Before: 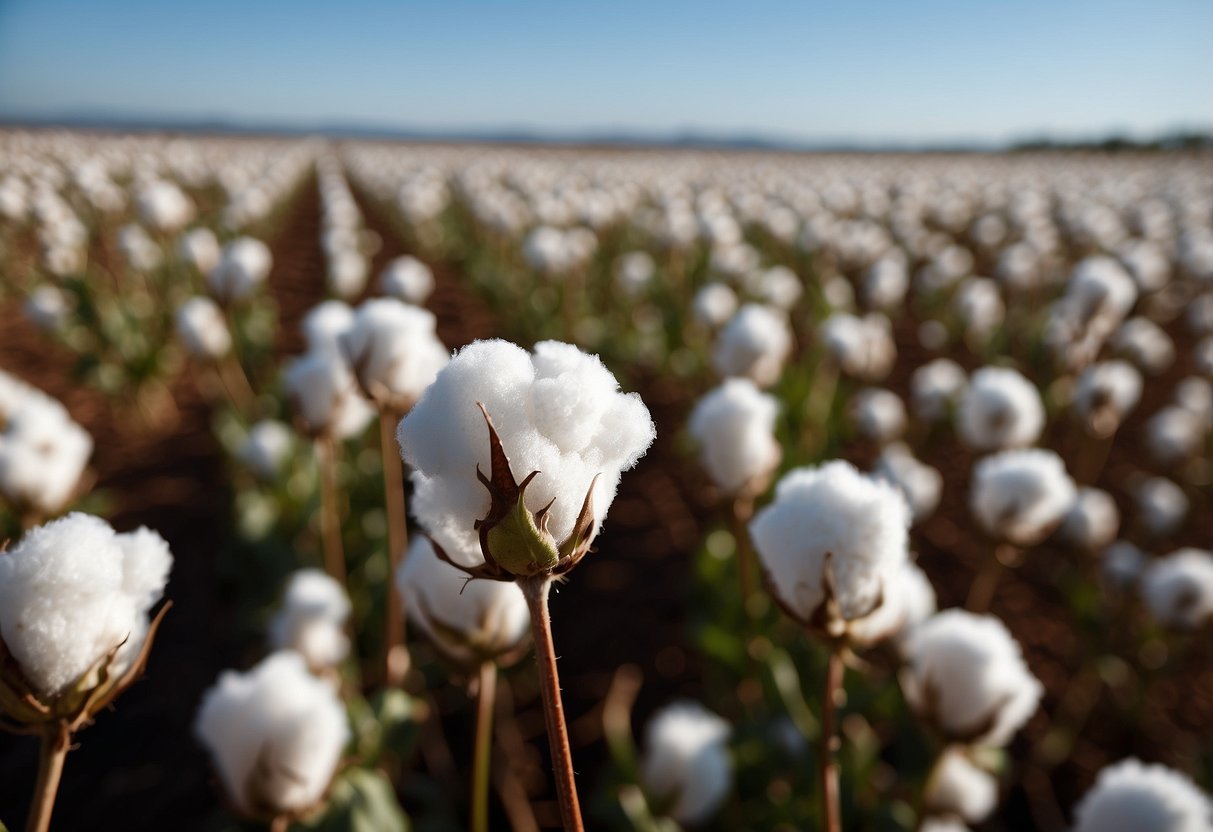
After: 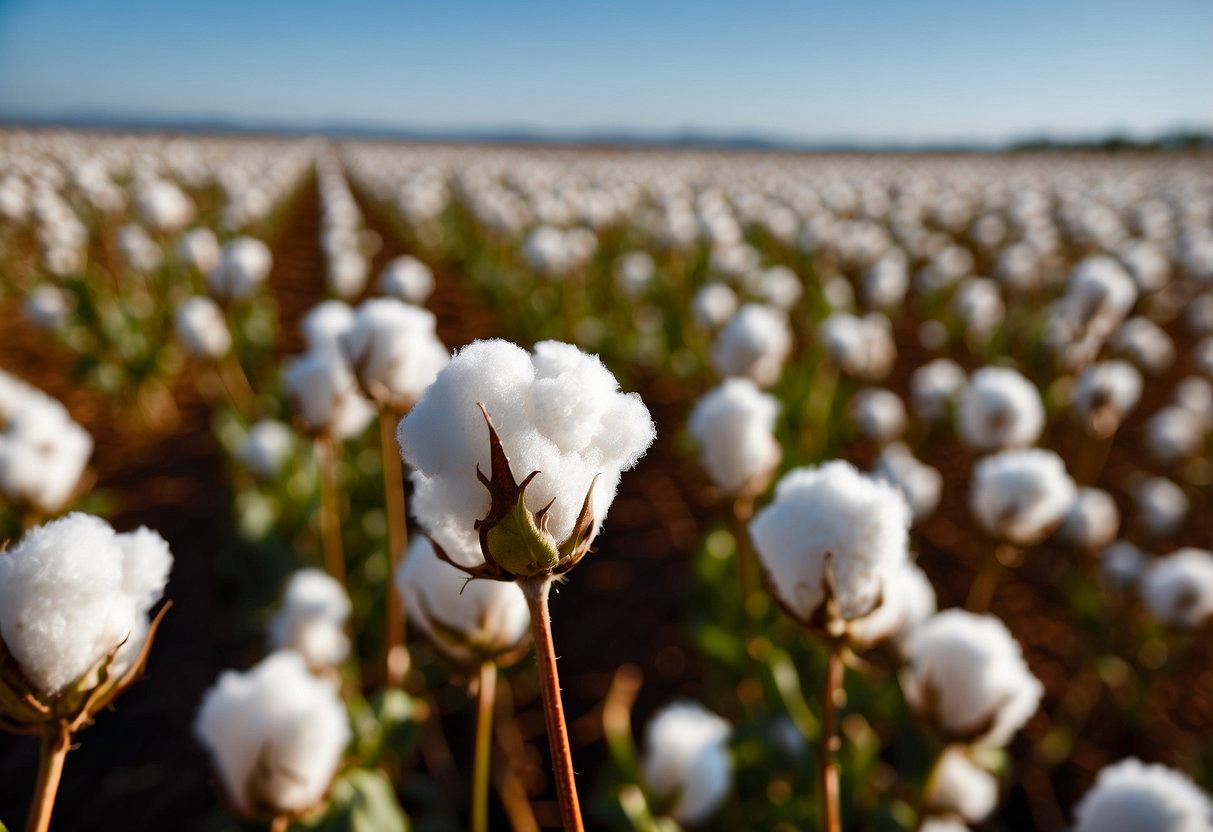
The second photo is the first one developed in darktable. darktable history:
color balance rgb: perceptual saturation grading › global saturation 27.513%, perceptual saturation grading › highlights -25.084%, perceptual saturation grading › shadows 24.079%
shadows and highlights: low approximation 0.01, soften with gaussian
